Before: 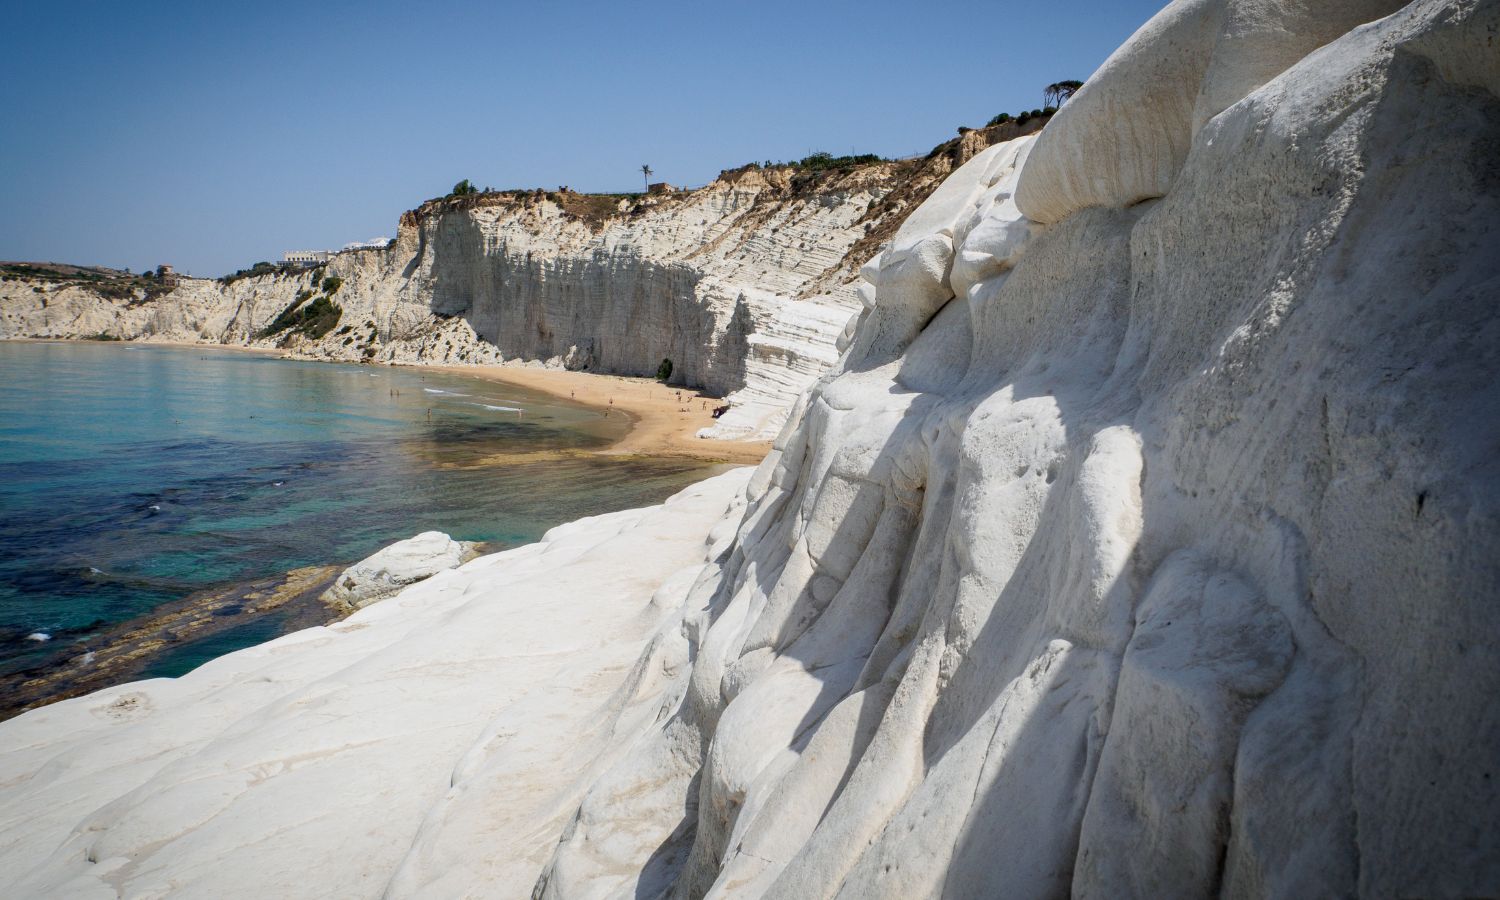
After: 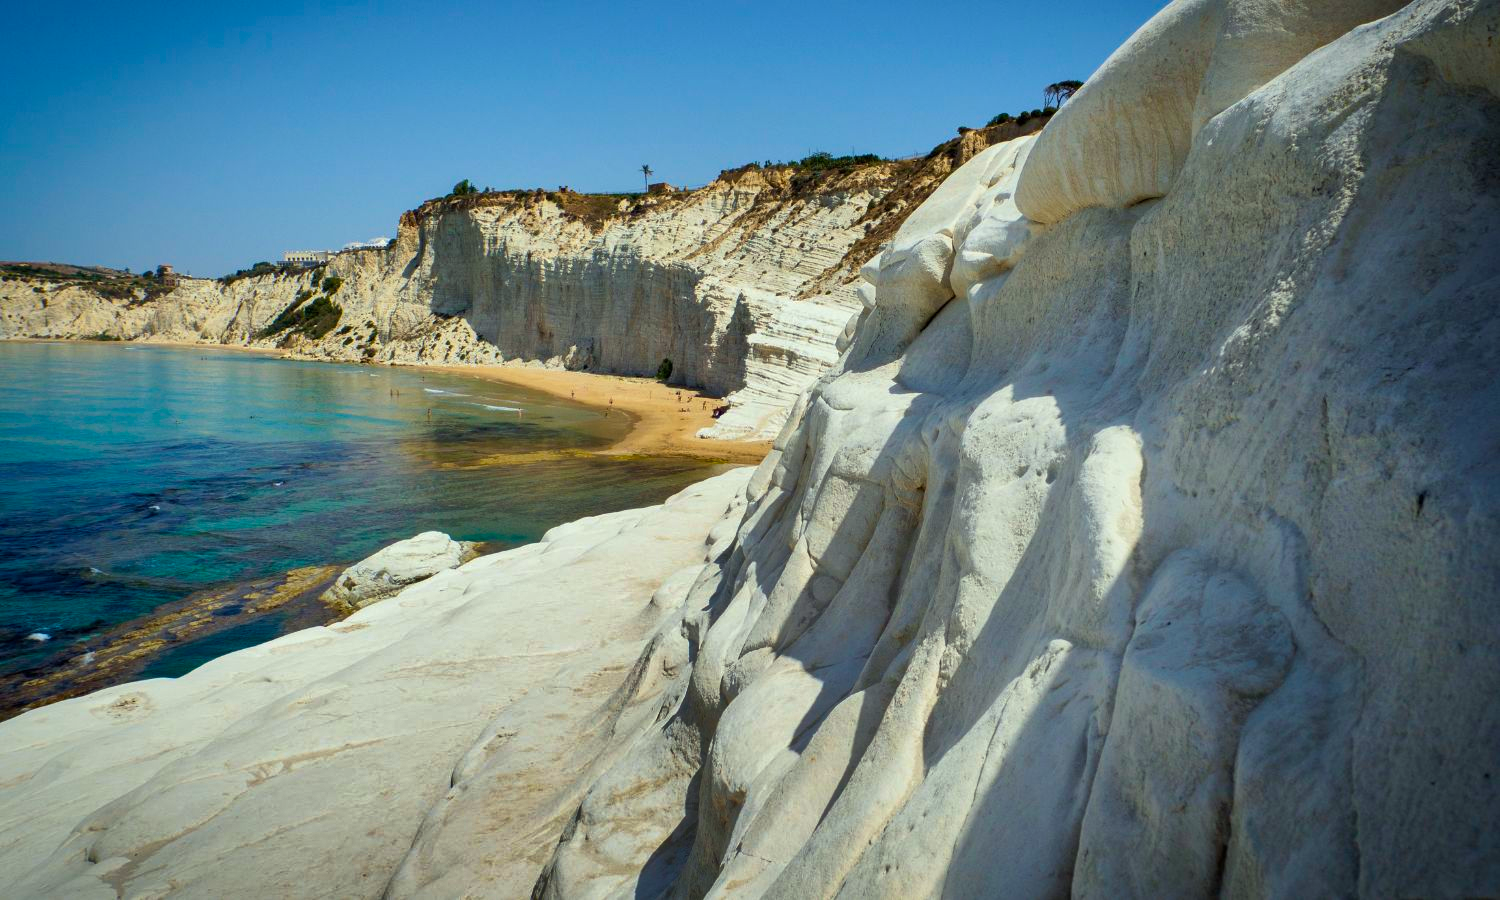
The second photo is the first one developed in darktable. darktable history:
color correction: highlights a* -8.54, highlights b* 3.53
color balance rgb: highlights gain › luminance 7.3%, highlights gain › chroma 0.871%, highlights gain › hue 47.86°, perceptual saturation grading › global saturation 19.302%, global vibrance 34.625%
shadows and highlights: shadows 24.13, highlights -78.84, soften with gaussian
velvia: strength 15.58%
